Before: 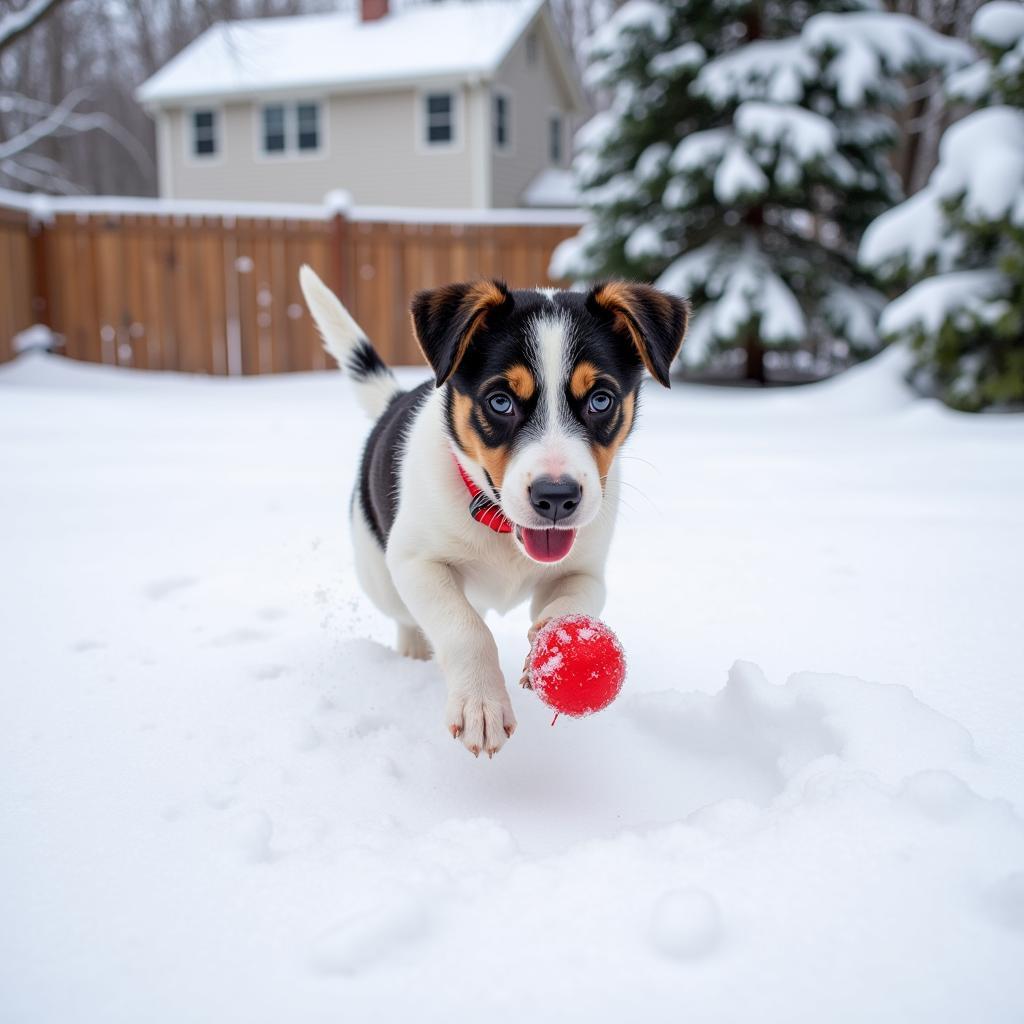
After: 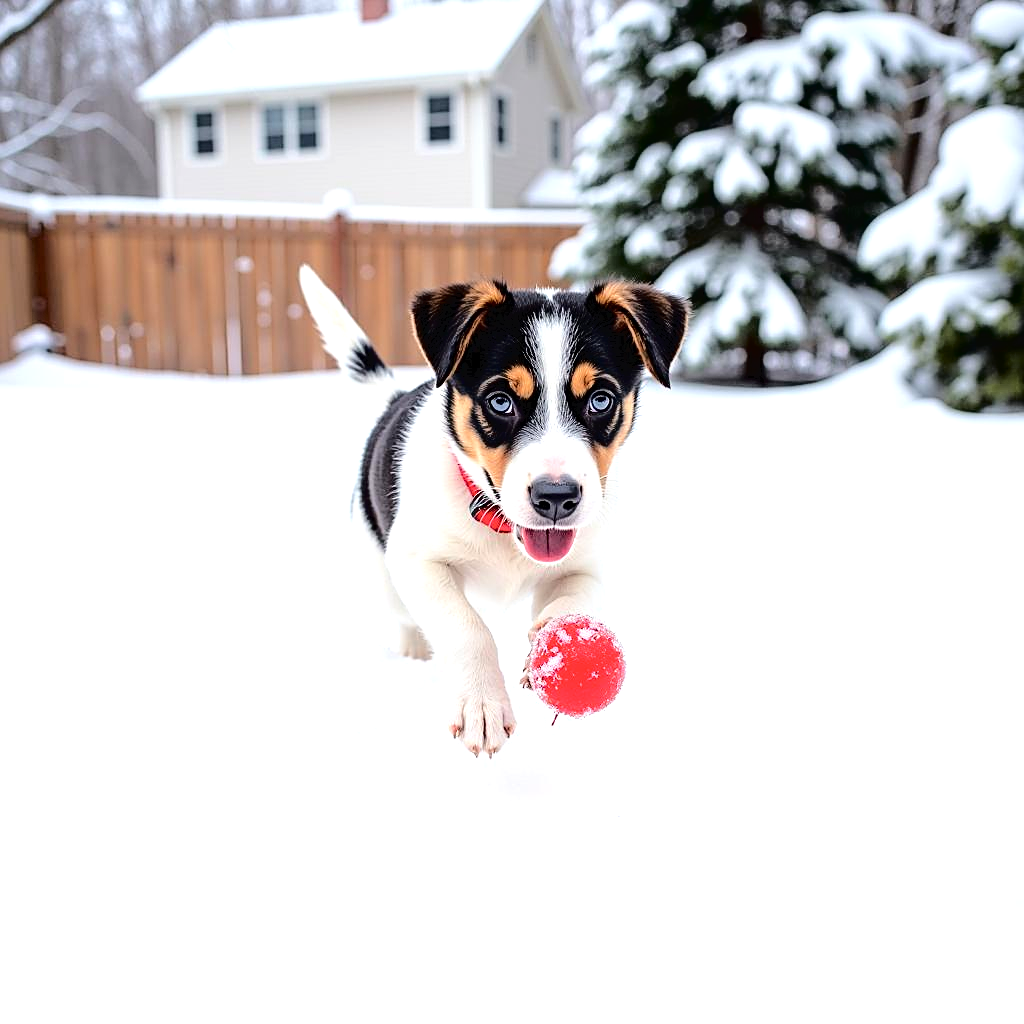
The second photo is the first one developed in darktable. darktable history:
sharpen: on, module defaults
tone equalizer: -8 EV -0.766 EV, -7 EV -0.684 EV, -6 EV -0.563 EV, -5 EV -0.395 EV, -3 EV 0.386 EV, -2 EV 0.6 EV, -1 EV 0.691 EV, +0 EV 0.762 EV
tone curve: curves: ch0 [(0, 0) (0.003, 0.026) (0.011, 0.025) (0.025, 0.022) (0.044, 0.022) (0.069, 0.028) (0.1, 0.041) (0.136, 0.062) (0.177, 0.103) (0.224, 0.167) (0.277, 0.242) (0.335, 0.343) (0.399, 0.452) (0.468, 0.539) (0.543, 0.614) (0.623, 0.683) (0.709, 0.749) (0.801, 0.827) (0.898, 0.918) (1, 1)], color space Lab, independent channels, preserve colors none
